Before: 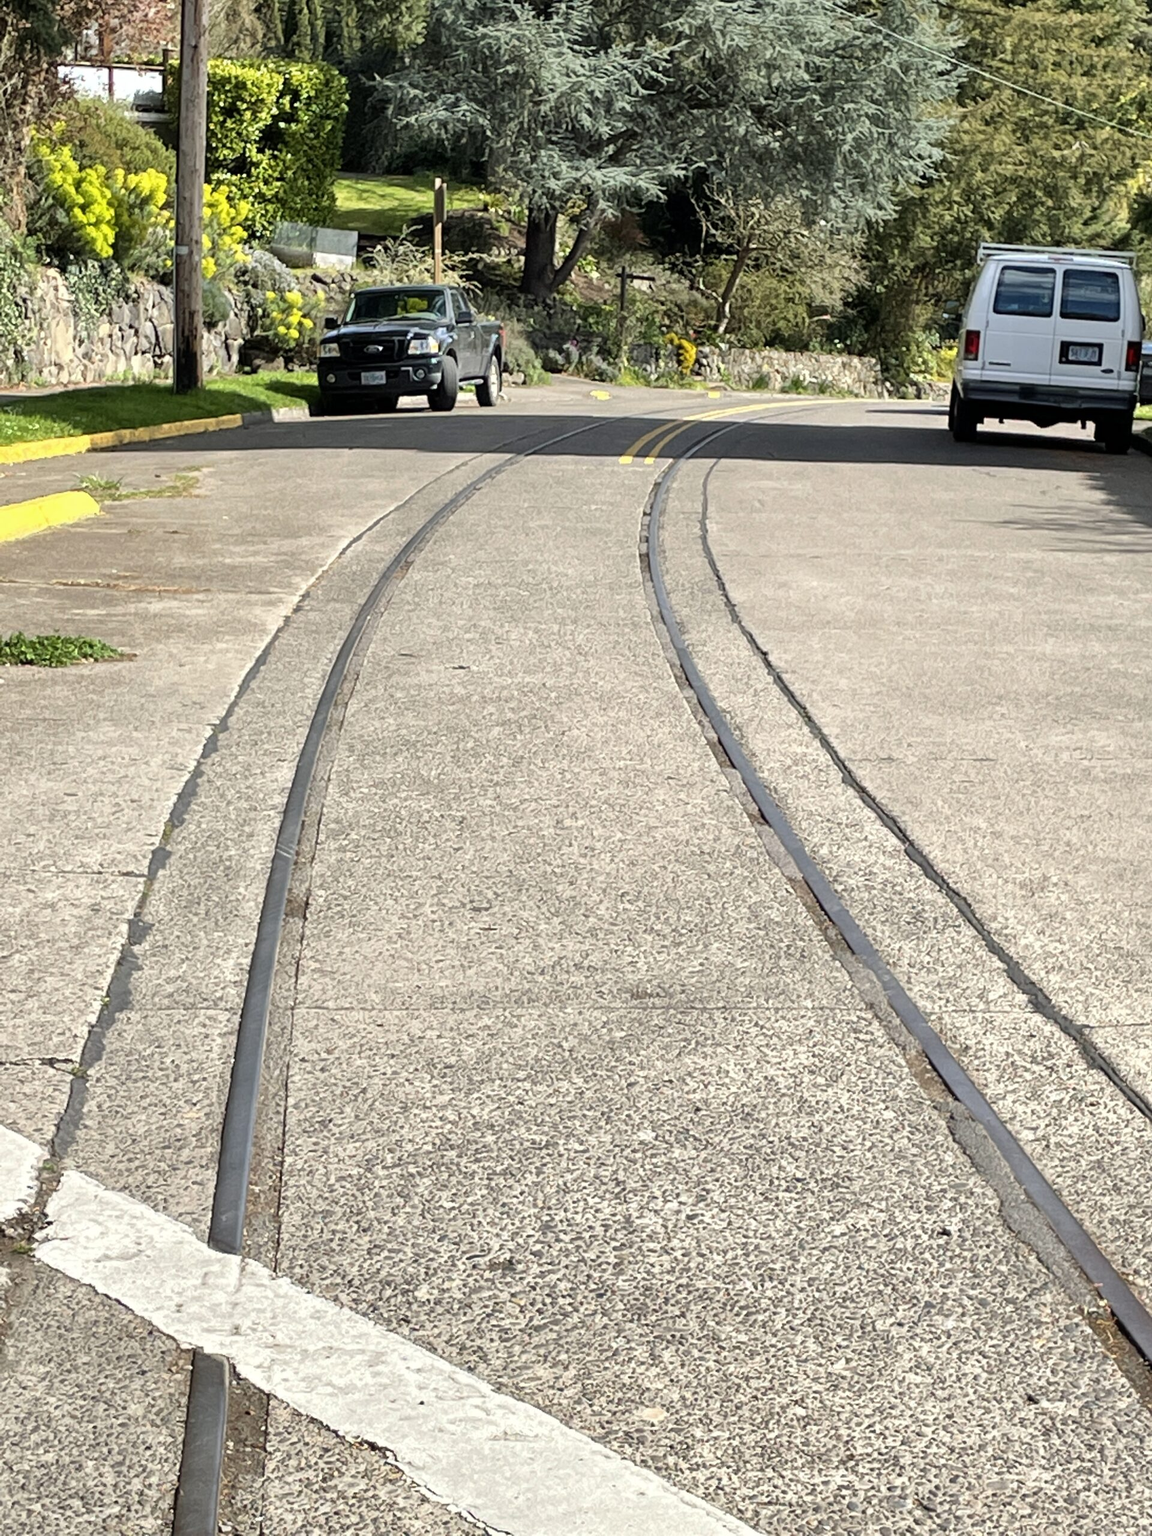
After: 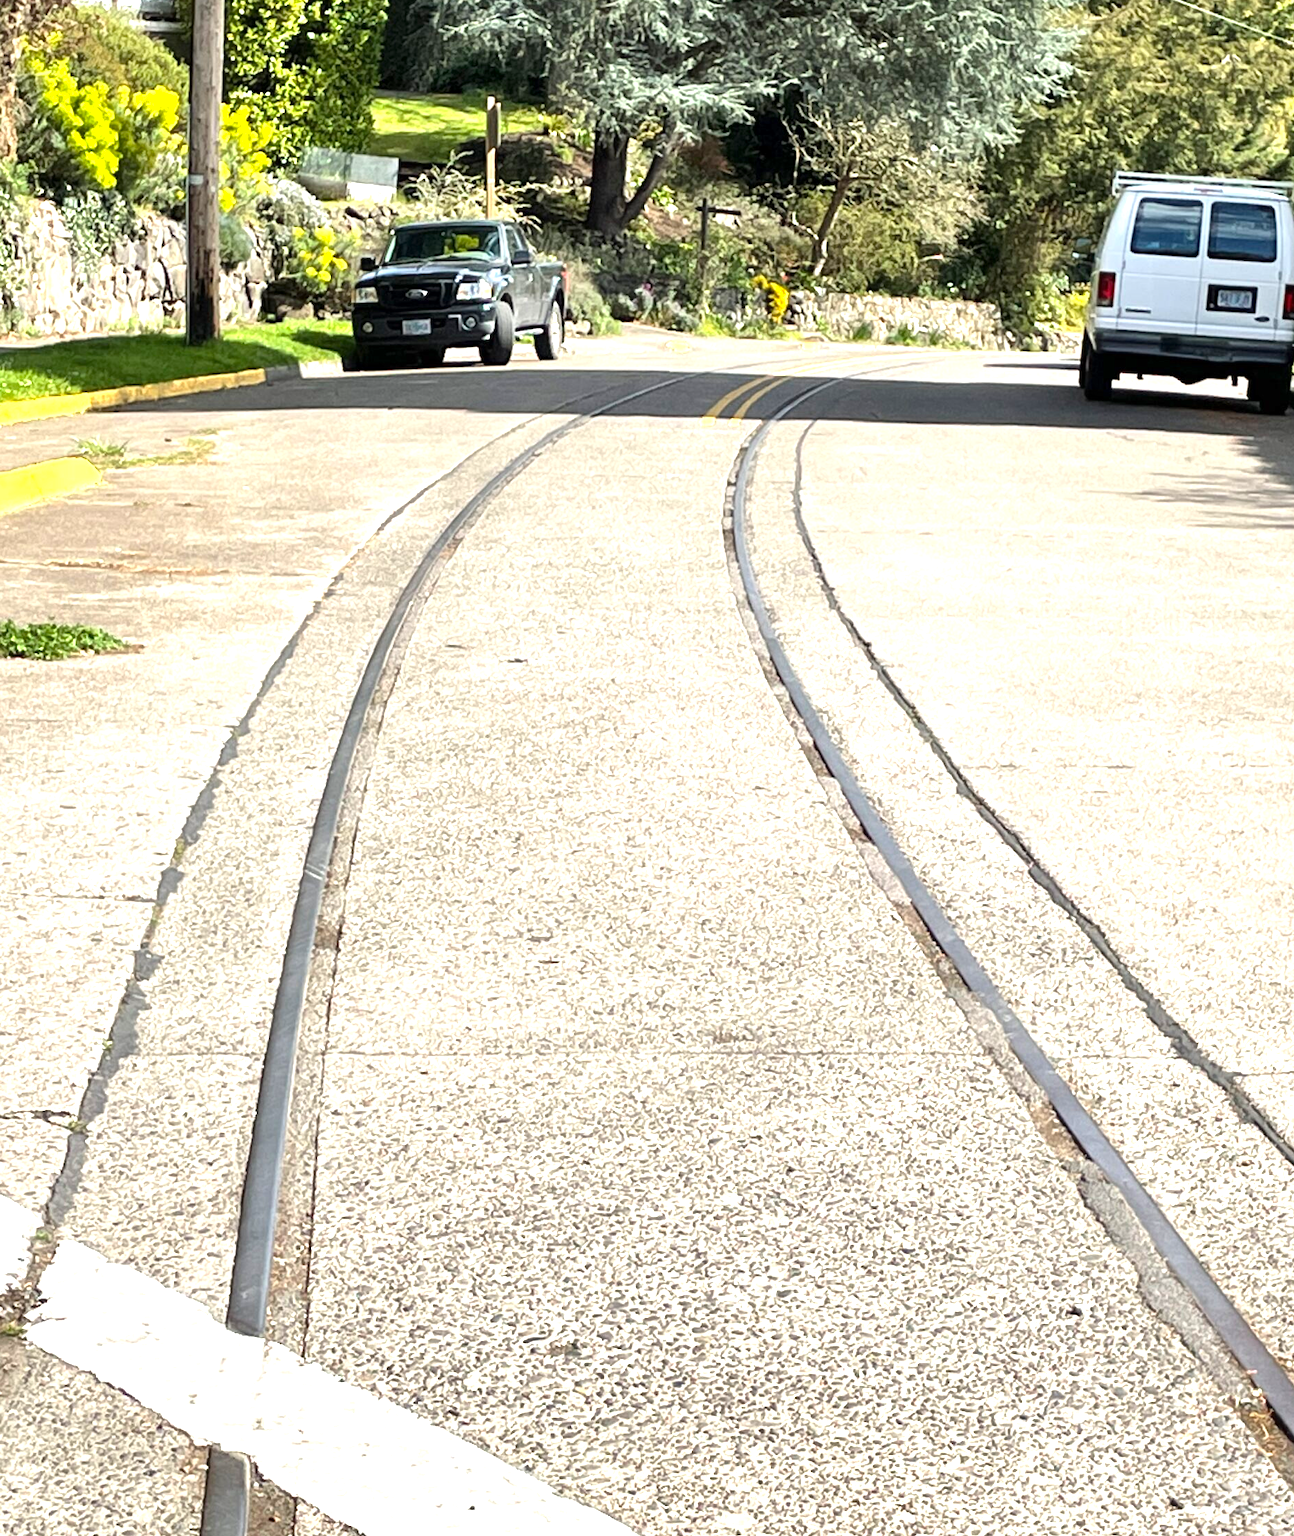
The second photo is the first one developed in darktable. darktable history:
exposure: black level correction 0, exposure 0.898 EV, compensate highlight preservation false
crop: left 1.073%, top 6.138%, right 1.333%, bottom 7.05%
local contrast: mode bilateral grid, contrast 99, coarseness 100, detail 109%, midtone range 0.2
